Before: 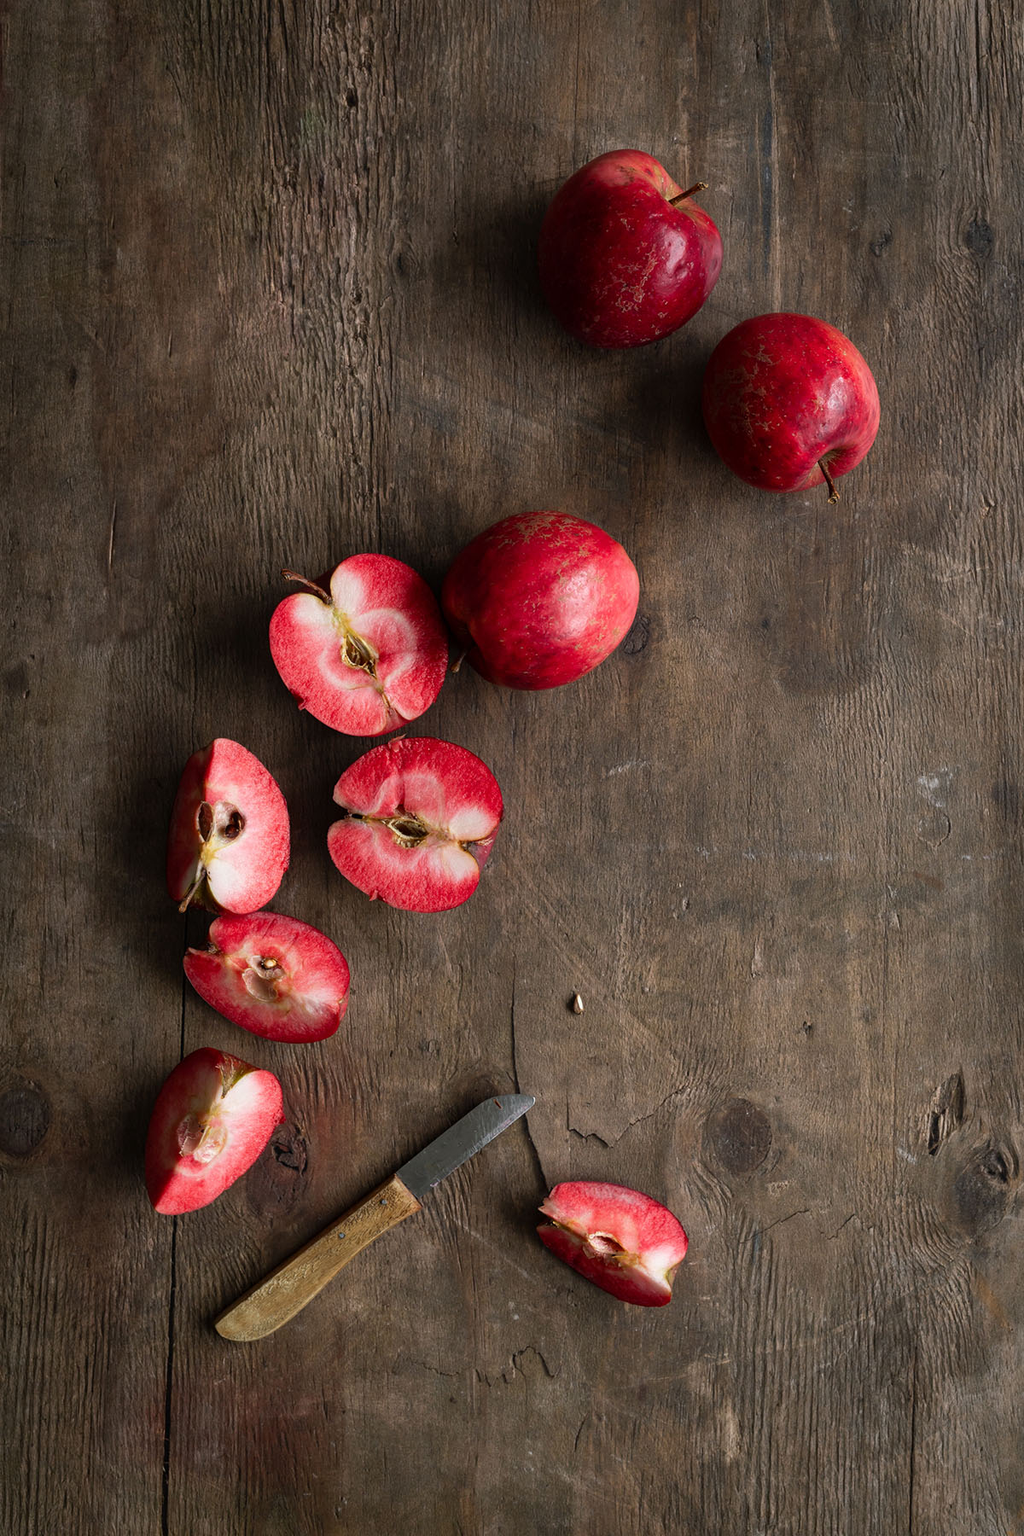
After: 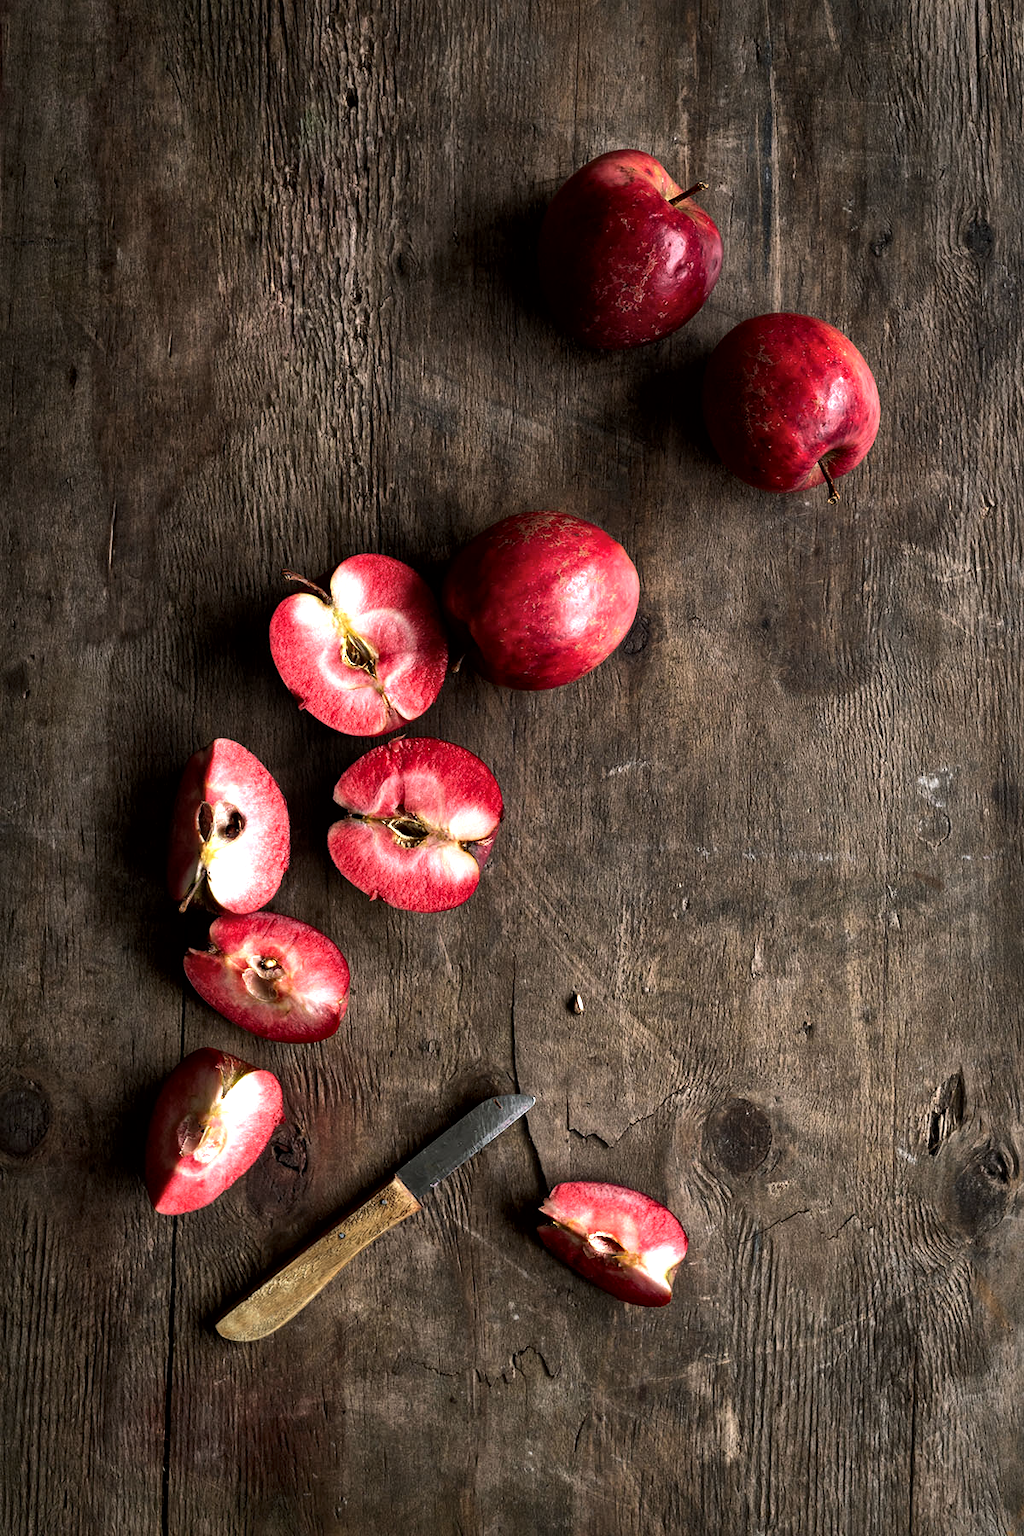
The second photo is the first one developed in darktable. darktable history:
color balance rgb: perceptual saturation grading › global saturation -0.541%, perceptual brilliance grading › global brilliance -5.329%, perceptual brilliance grading › highlights 25.189%, perceptual brilliance grading › mid-tones 7.417%, perceptual brilliance grading › shadows -4.658%, contrast 15.08%
local contrast: mode bilateral grid, contrast 19, coarseness 50, detail 150%, midtone range 0.2
